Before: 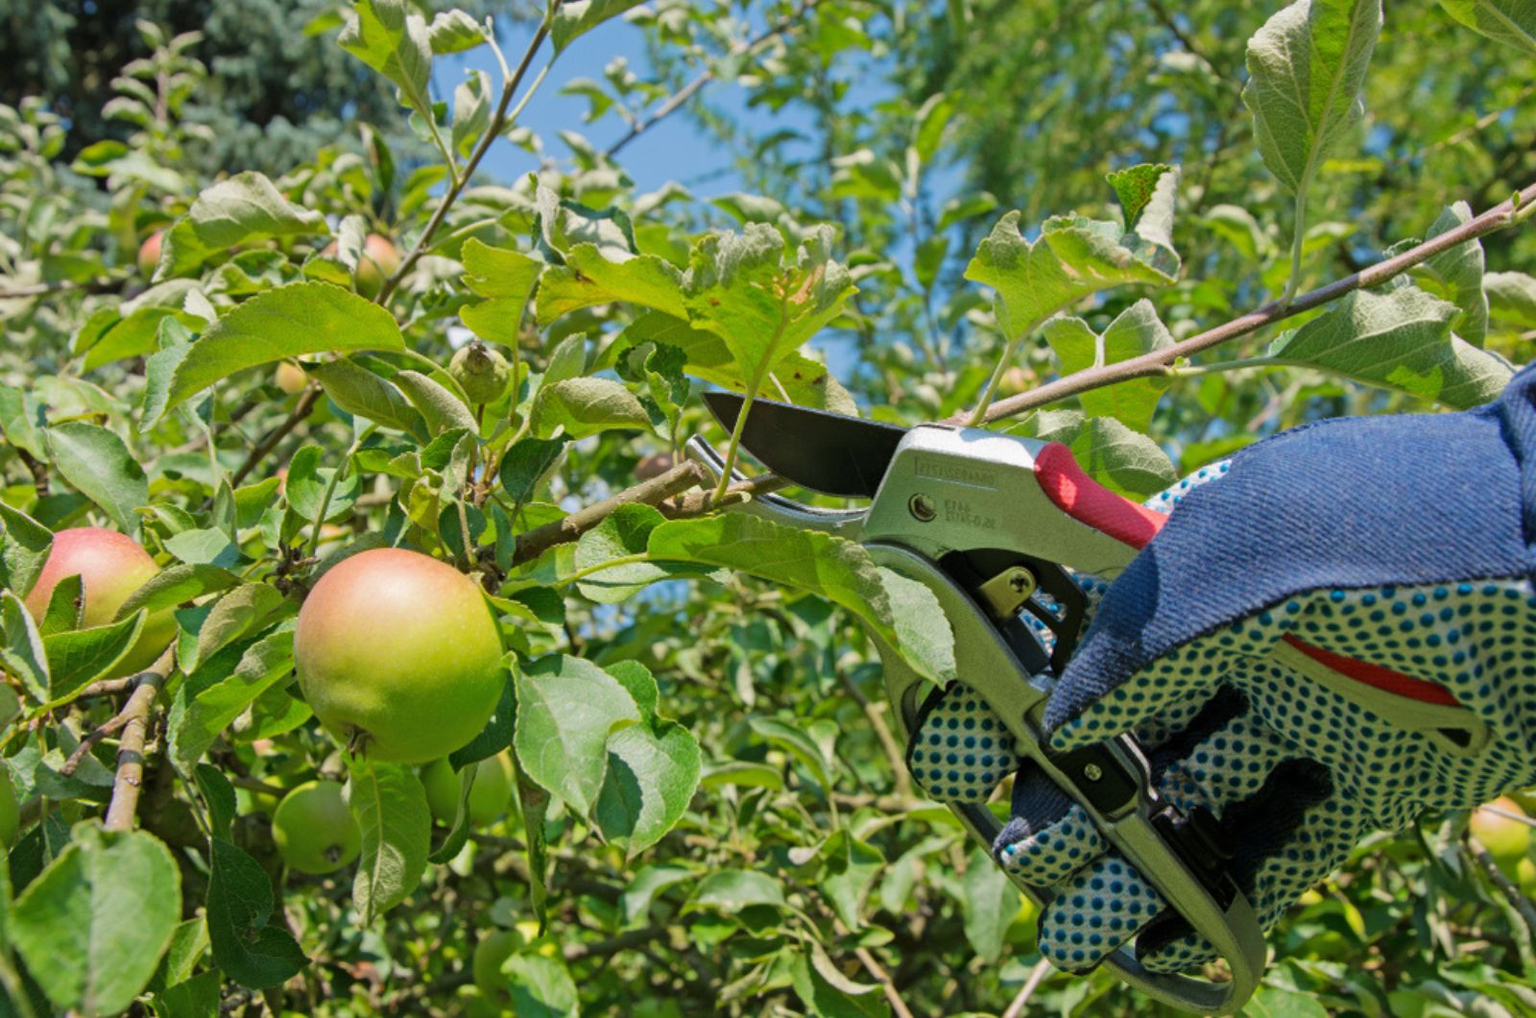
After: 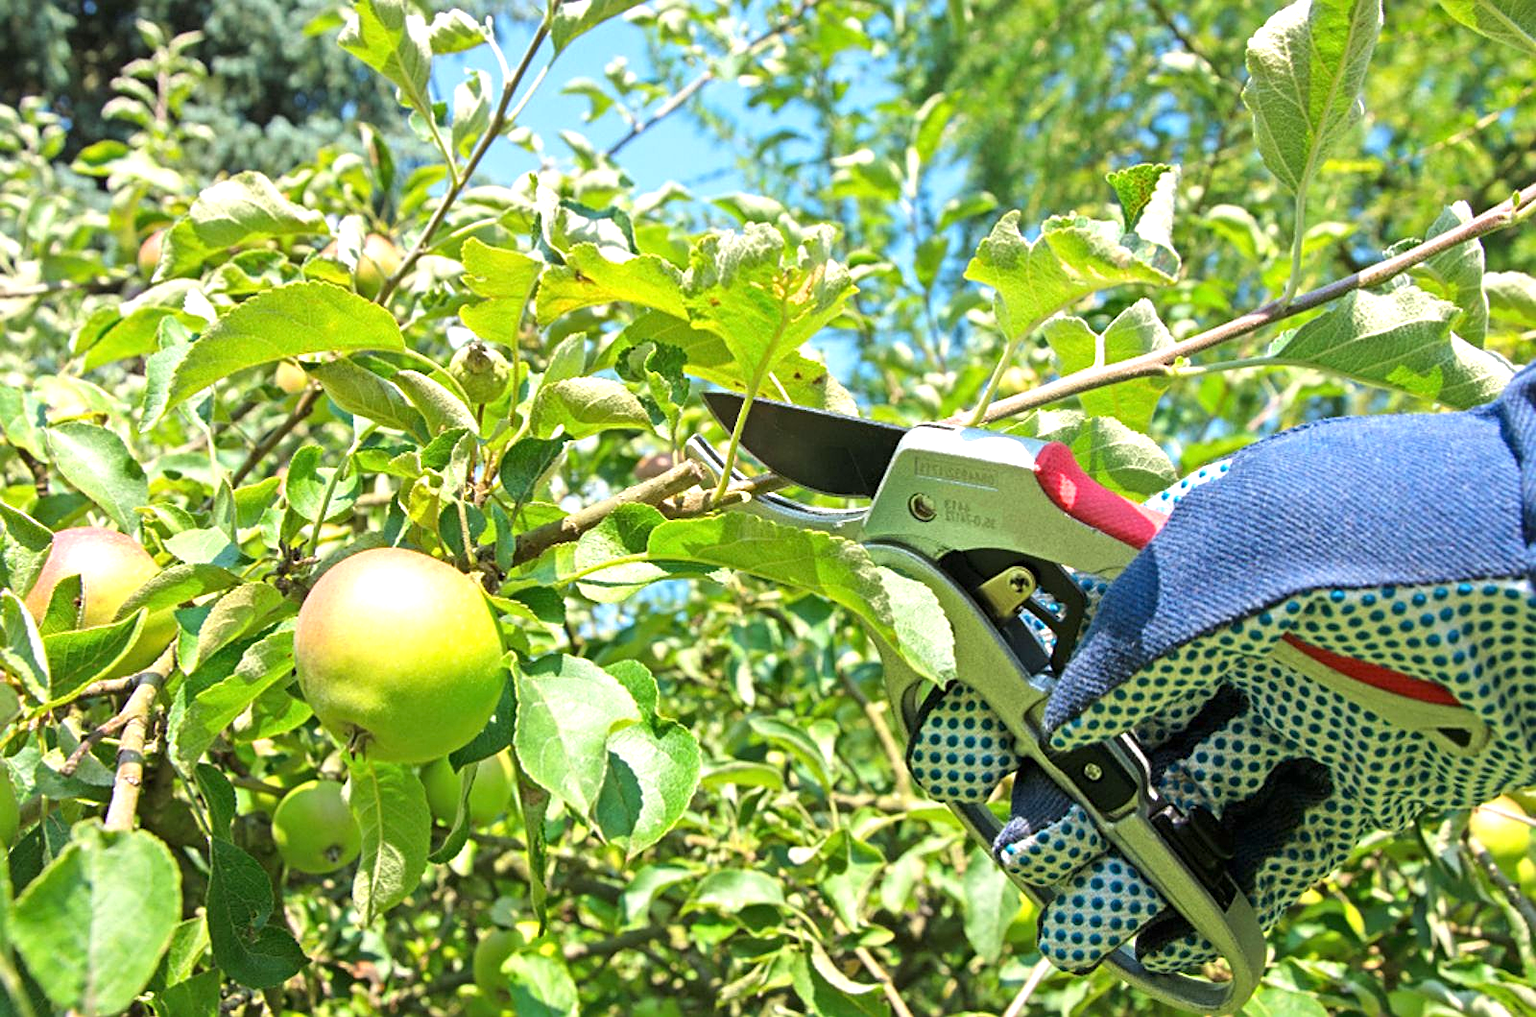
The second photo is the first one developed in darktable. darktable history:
sharpen: on, module defaults
exposure: exposure 1.073 EV, compensate highlight preservation false
